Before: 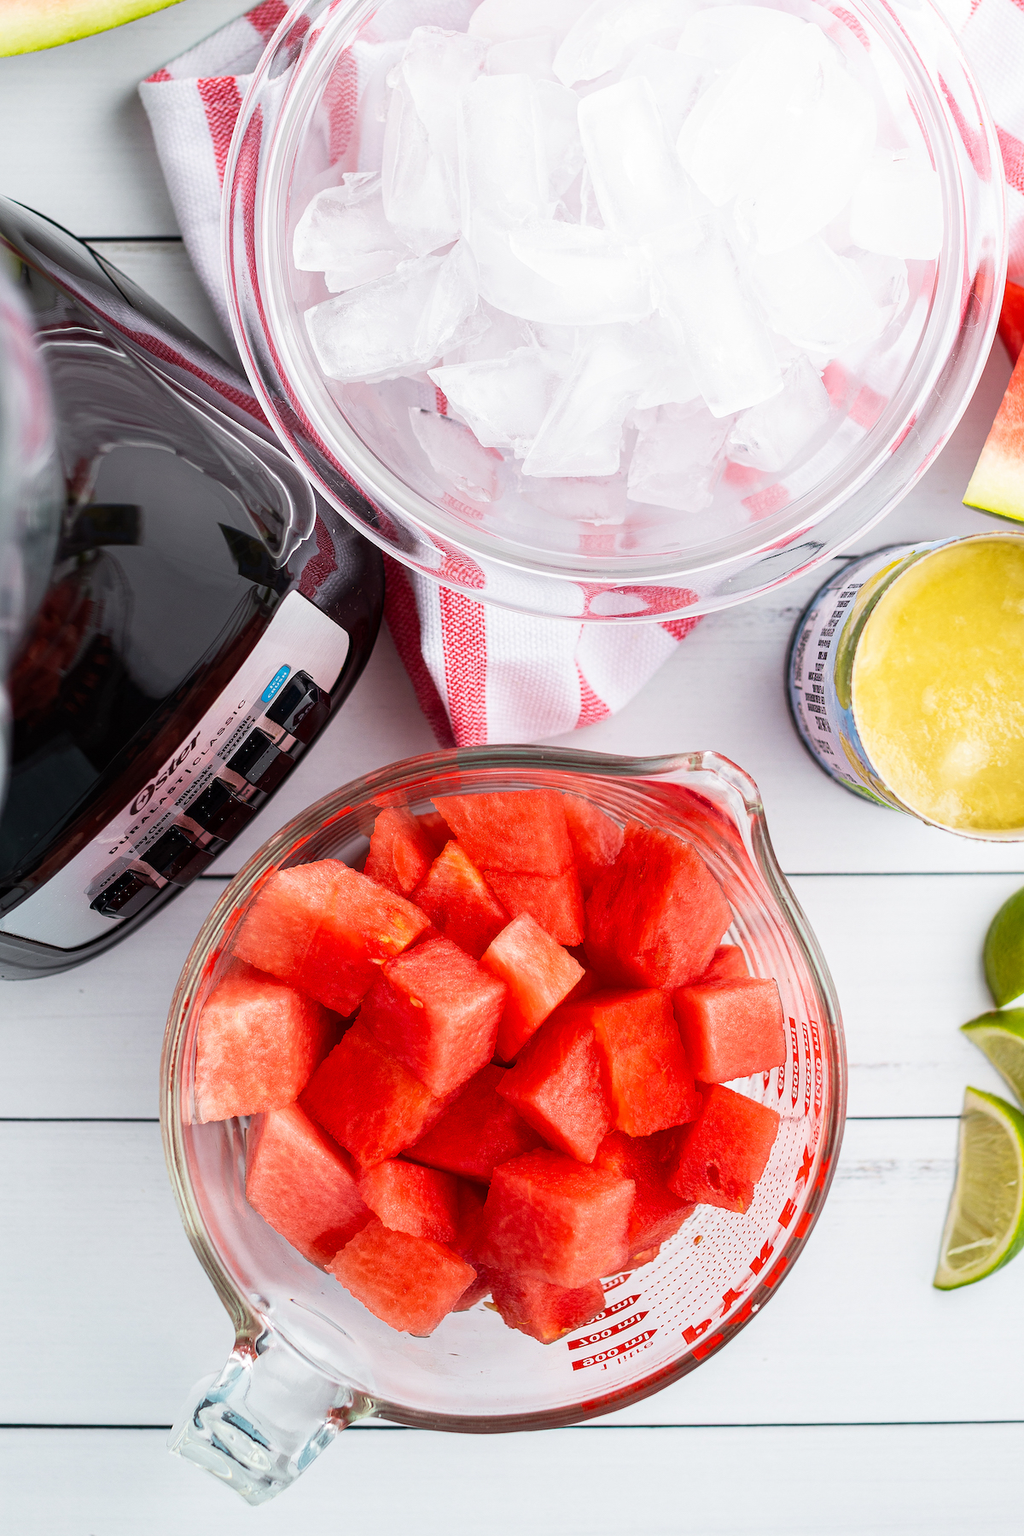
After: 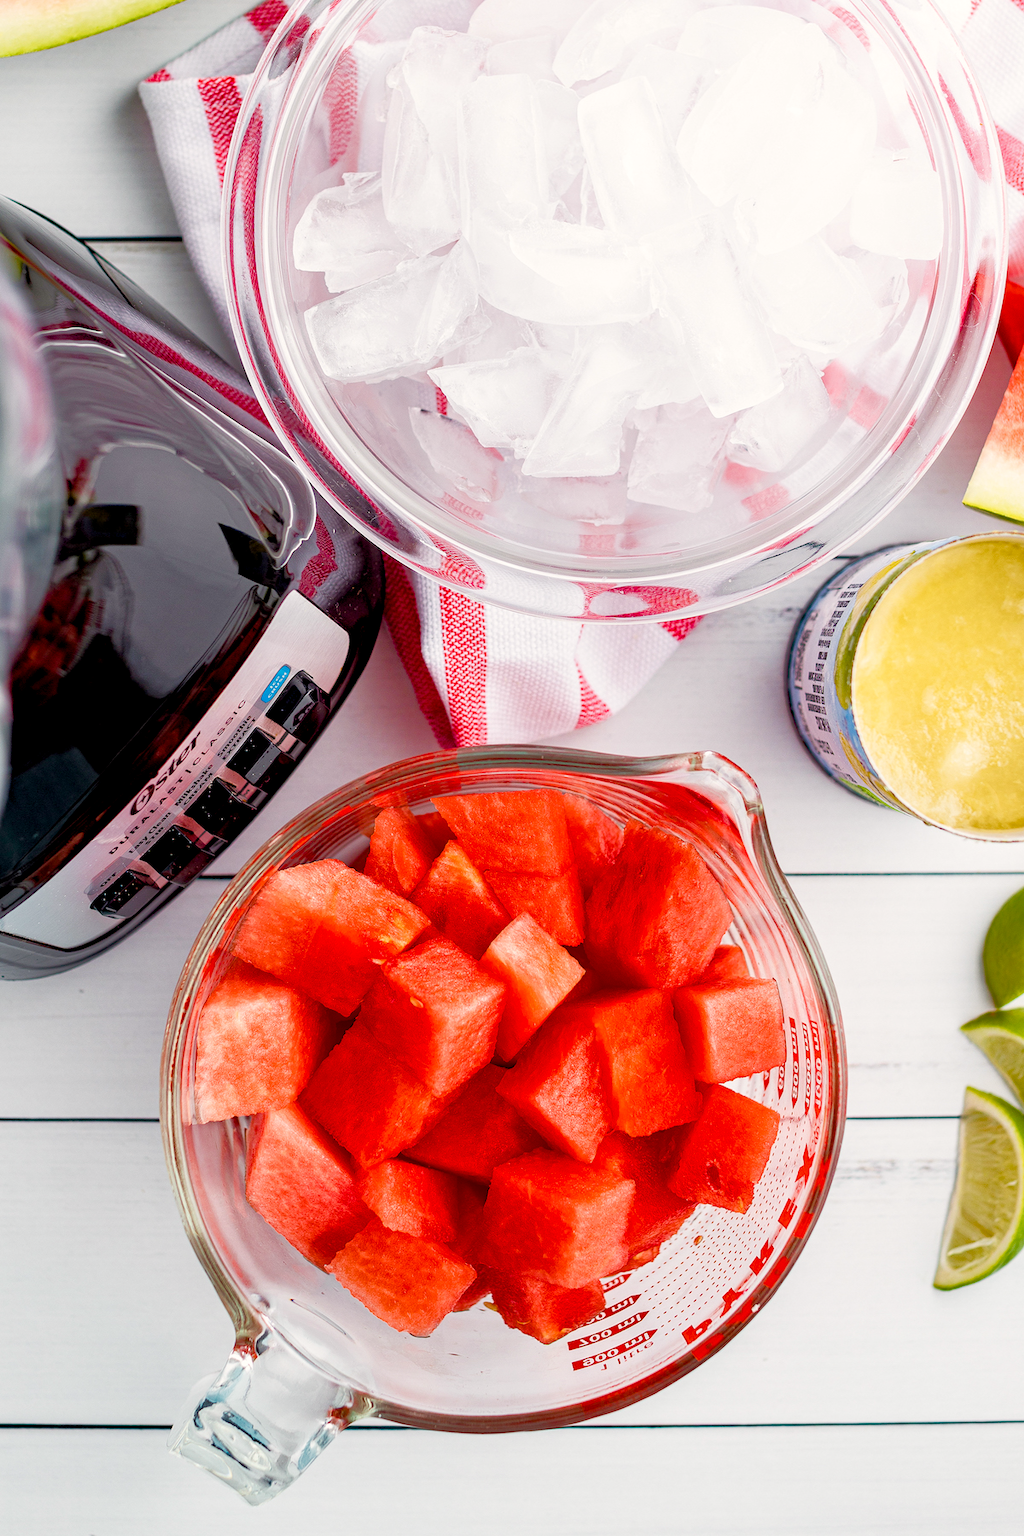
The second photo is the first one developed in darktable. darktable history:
color balance rgb: highlights gain › chroma 1.122%, highlights gain › hue 69.33°, global offset › luminance -0.483%, perceptual saturation grading › global saturation 0.82%, perceptual saturation grading › highlights -16.886%, perceptual saturation grading › mid-tones 33.011%, perceptual saturation grading › shadows 50.276%
haze removal: compatibility mode true, adaptive false
tone equalizer: -7 EV 0.148 EV, -6 EV 0.631 EV, -5 EV 1.17 EV, -4 EV 1.3 EV, -3 EV 1.13 EV, -2 EV 0.6 EV, -1 EV 0.149 EV
